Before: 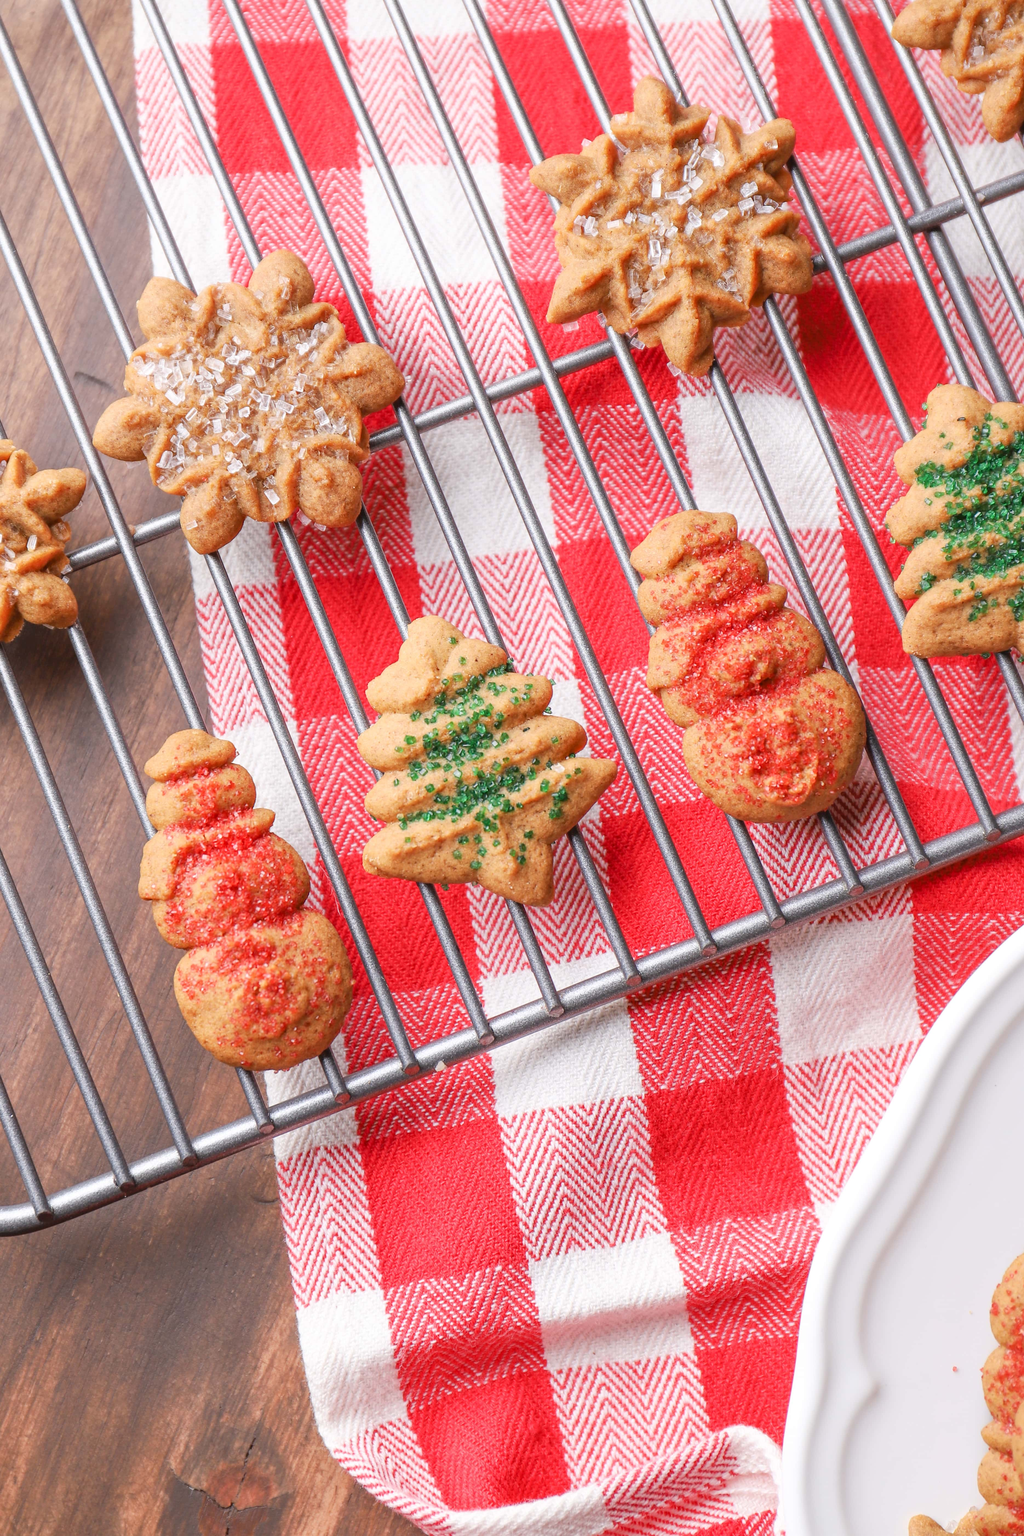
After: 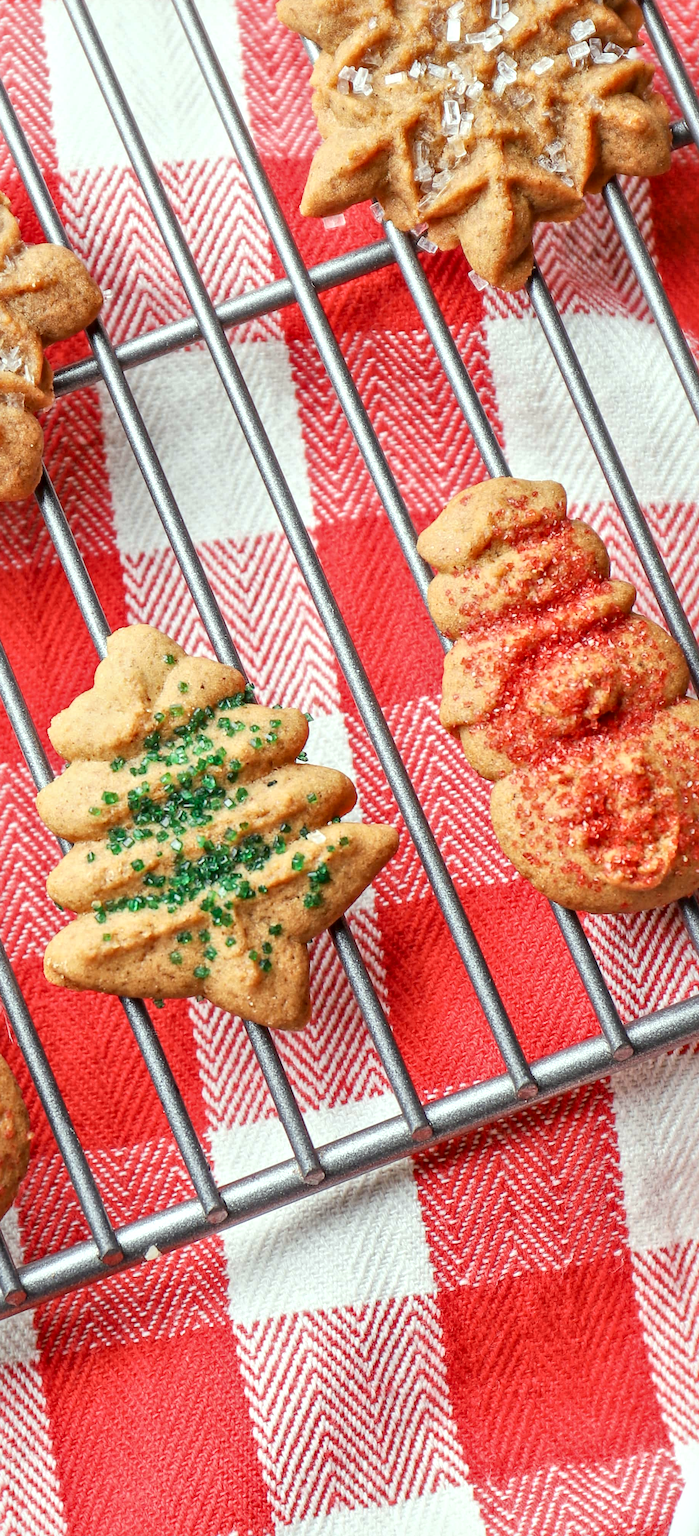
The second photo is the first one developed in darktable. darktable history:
crop: left 32.385%, top 10.947%, right 18.651%, bottom 17.357%
local contrast: mode bilateral grid, contrast 24, coarseness 47, detail 152%, midtone range 0.2
color correction: highlights a* -7.77, highlights b* 3.47
